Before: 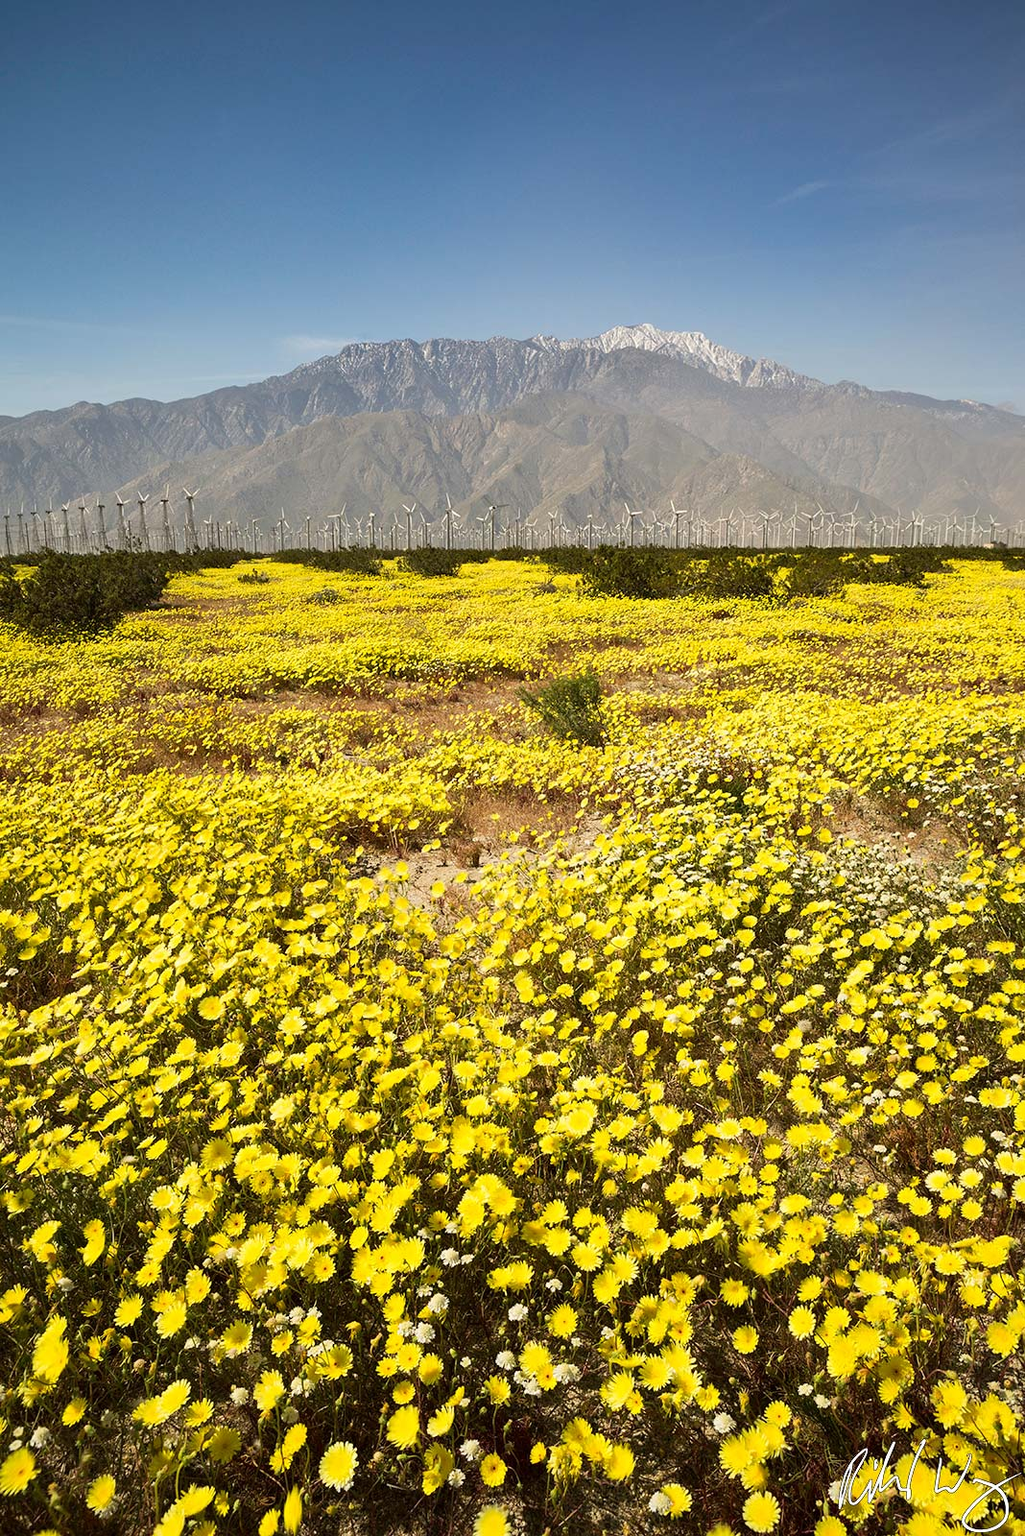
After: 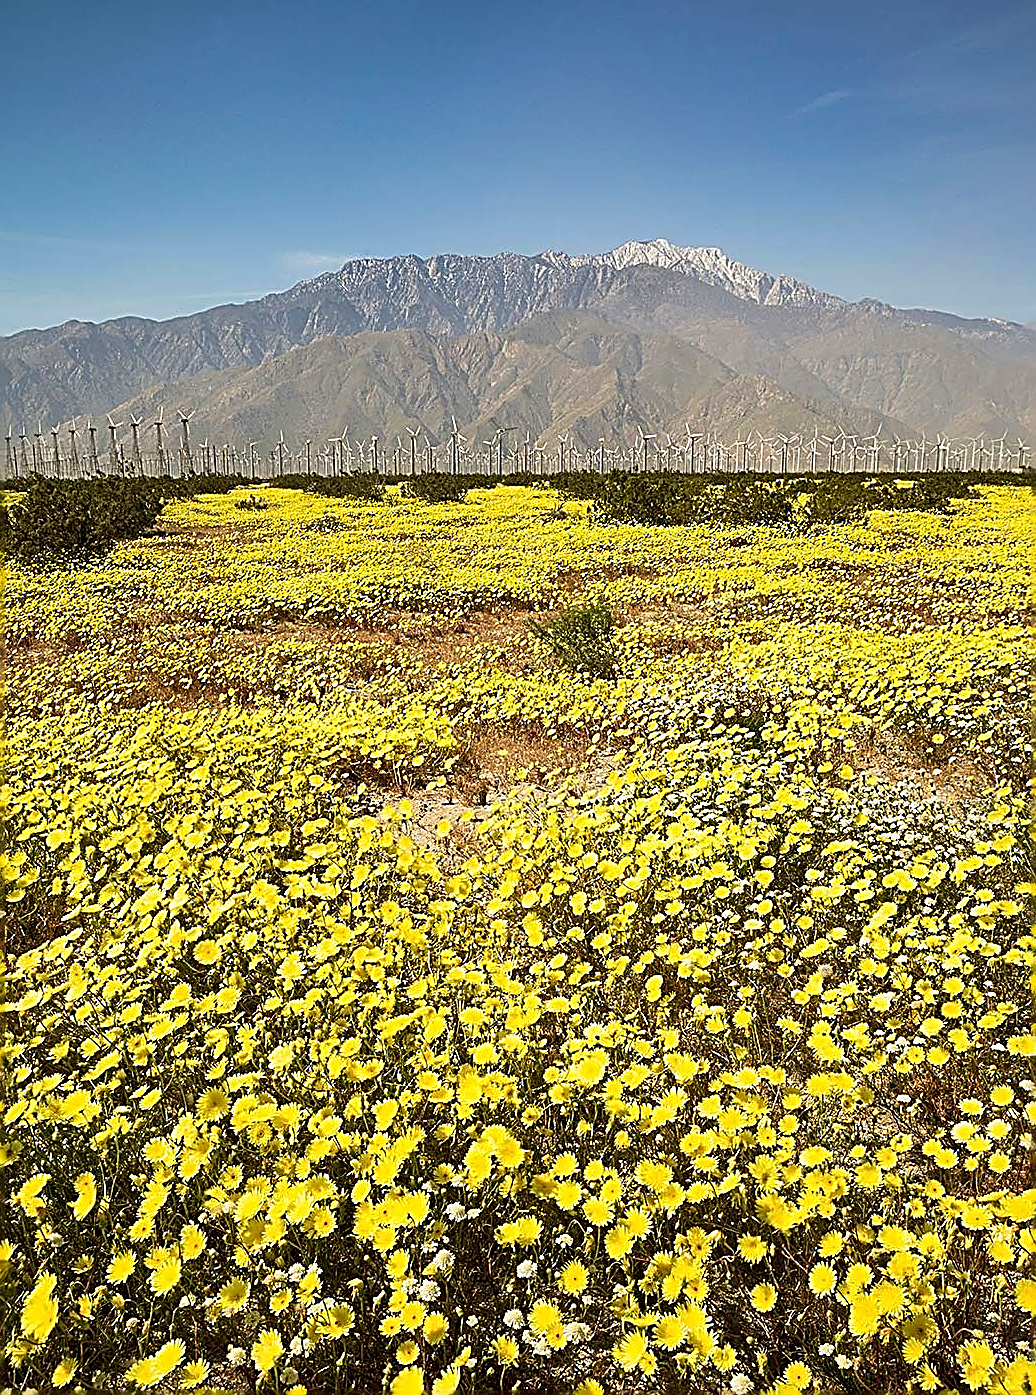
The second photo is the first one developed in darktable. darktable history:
crop: left 1.251%, top 6.168%, right 1.672%, bottom 6.638%
sharpen: amount 1.988
velvia: on, module defaults
